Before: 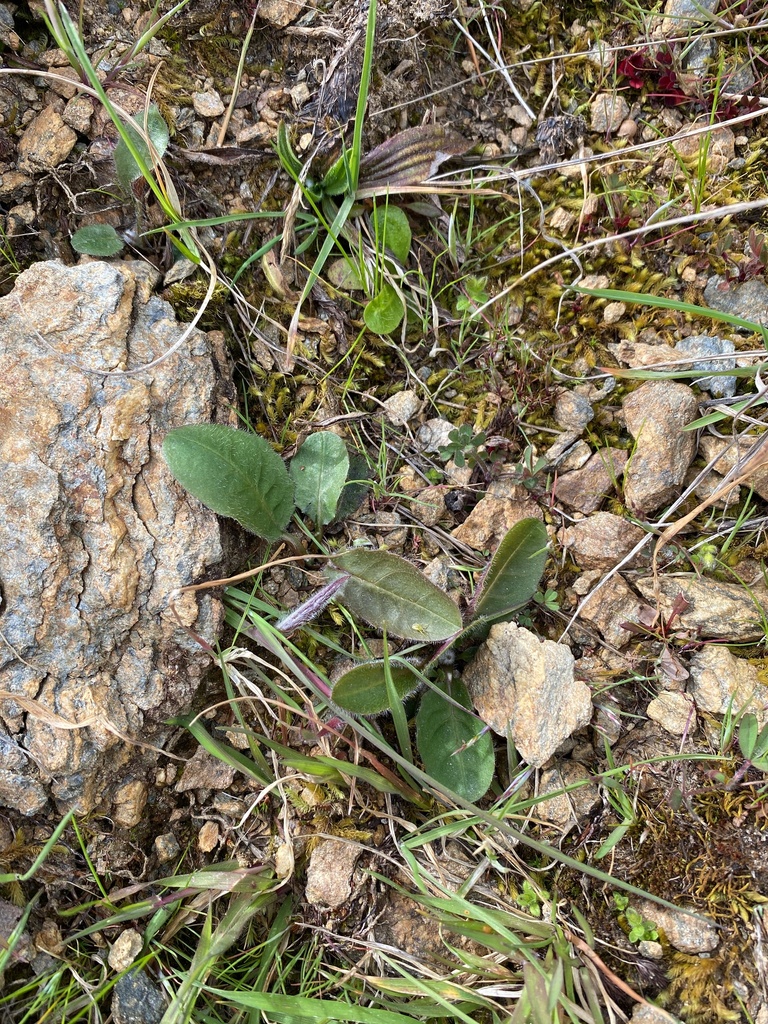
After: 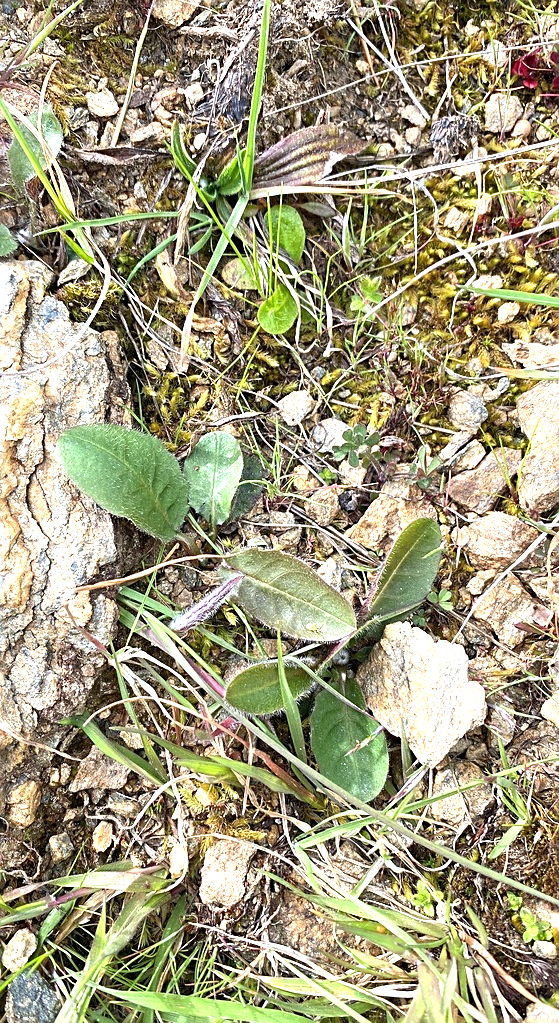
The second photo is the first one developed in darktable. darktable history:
exposure: black level correction 0, exposure 1.099 EV, compensate highlight preservation false
crop: left 13.827%, right 13.362%
sharpen: on, module defaults
